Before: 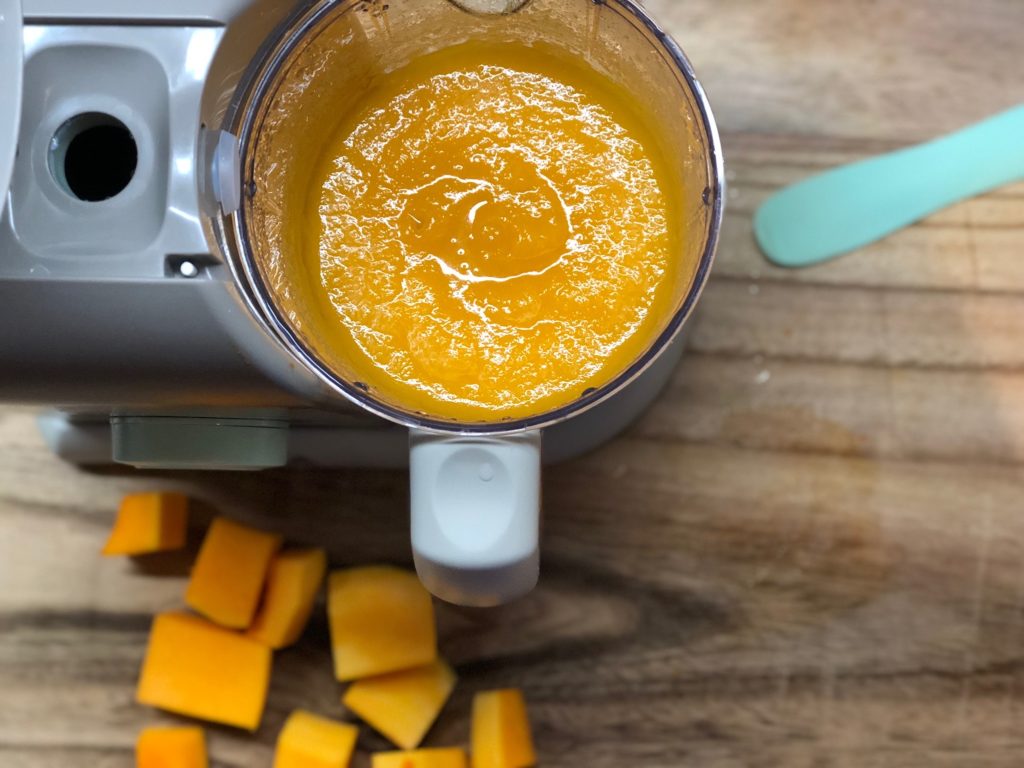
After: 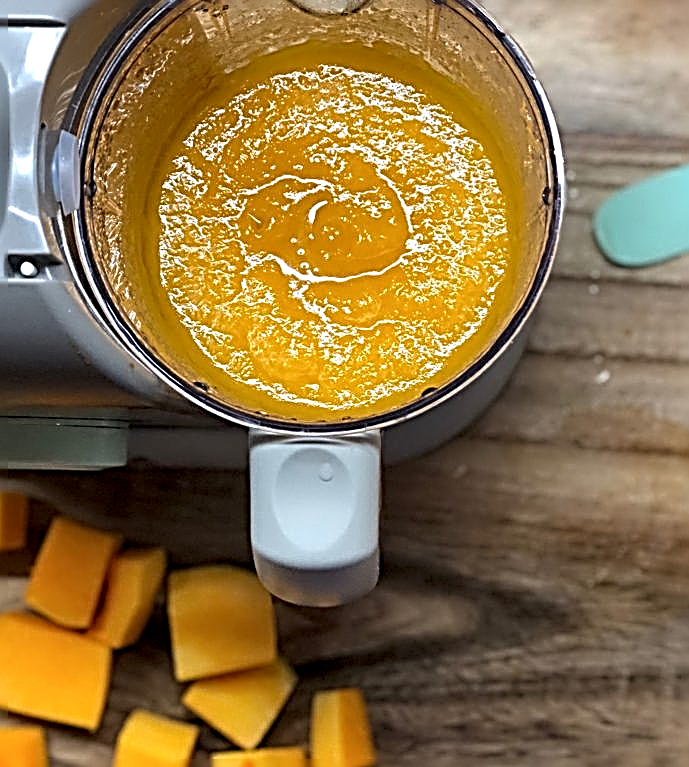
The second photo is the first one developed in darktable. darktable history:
local contrast: highlights 82%, shadows 82%
crop and rotate: left 15.698%, right 16.956%
sharpen: radius 3.166, amount 1.736
